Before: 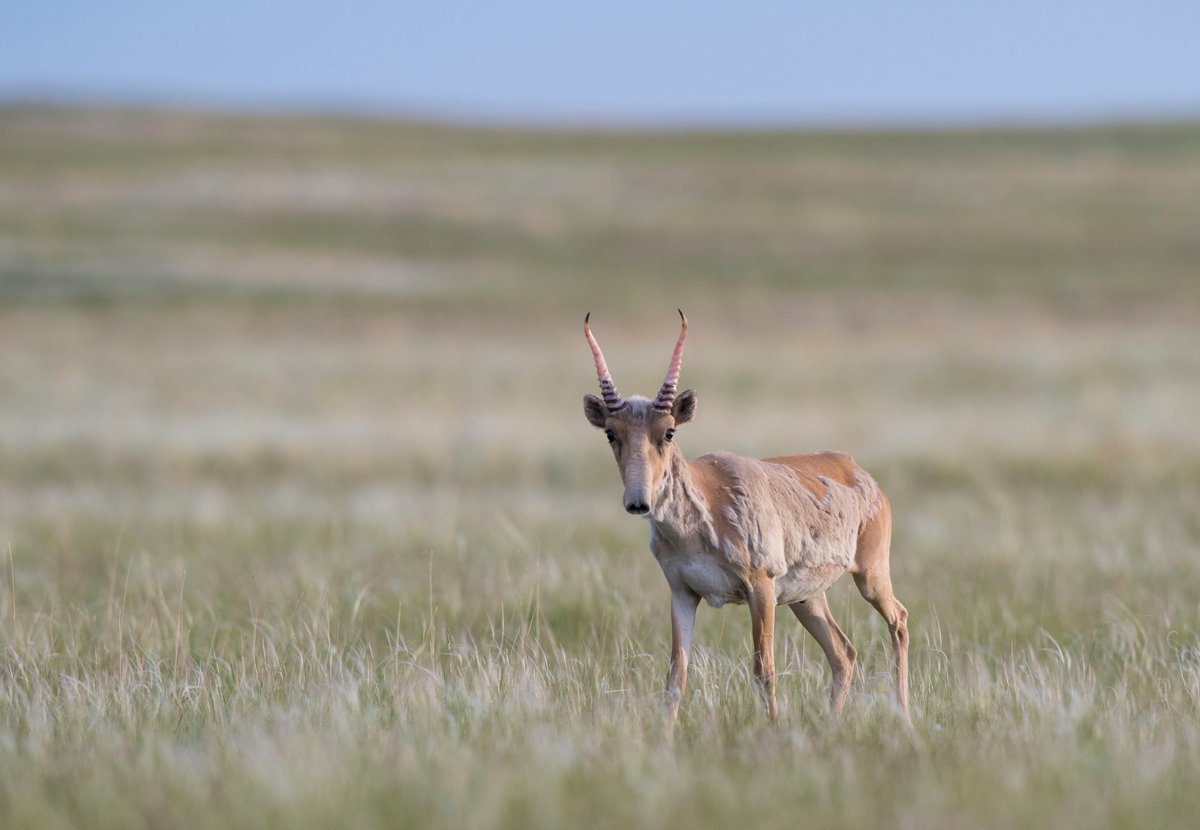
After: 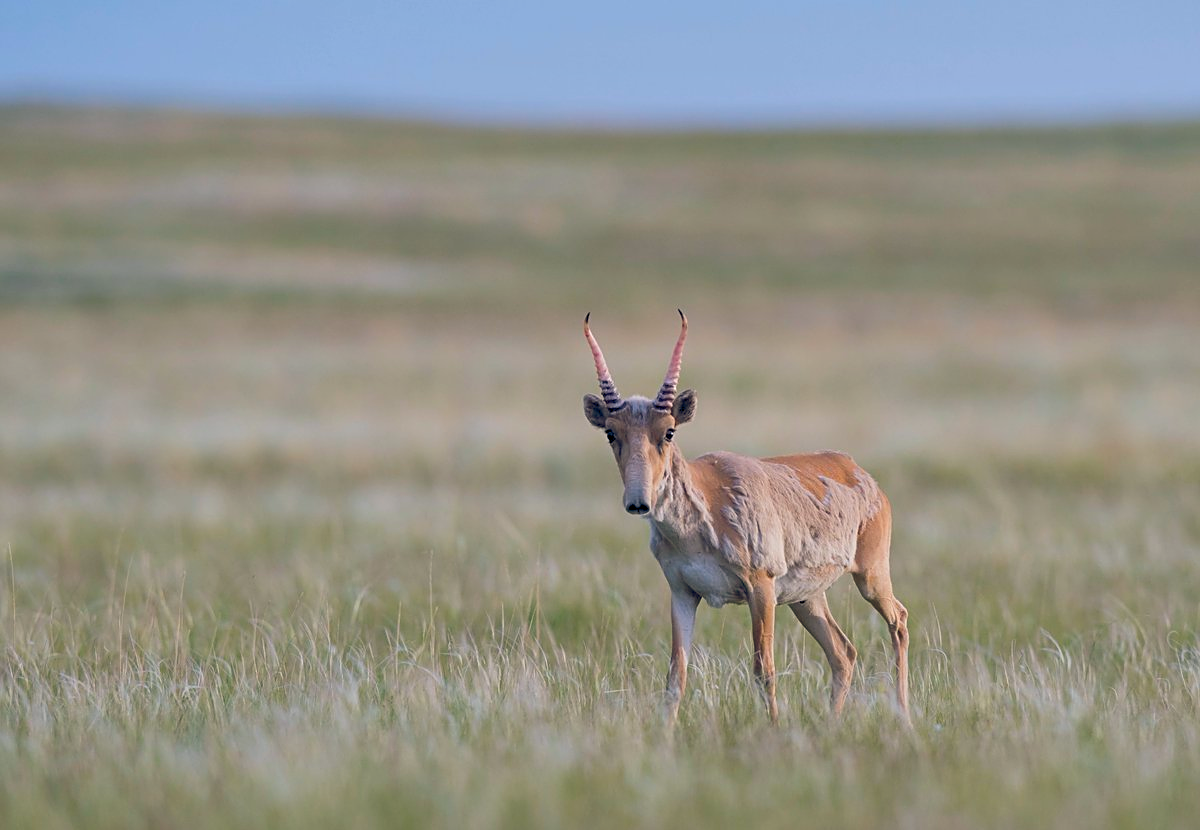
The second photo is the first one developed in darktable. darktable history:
sharpen: radius 1.918
color balance rgb: shadows lift › chroma 2.041%, shadows lift › hue 136.28°, global offset › chroma 0.156%, global offset › hue 254.26°, perceptual saturation grading › global saturation 31.258%, contrast -9.876%
shadows and highlights: shadows -88.97, highlights -35.88, soften with gaussian
